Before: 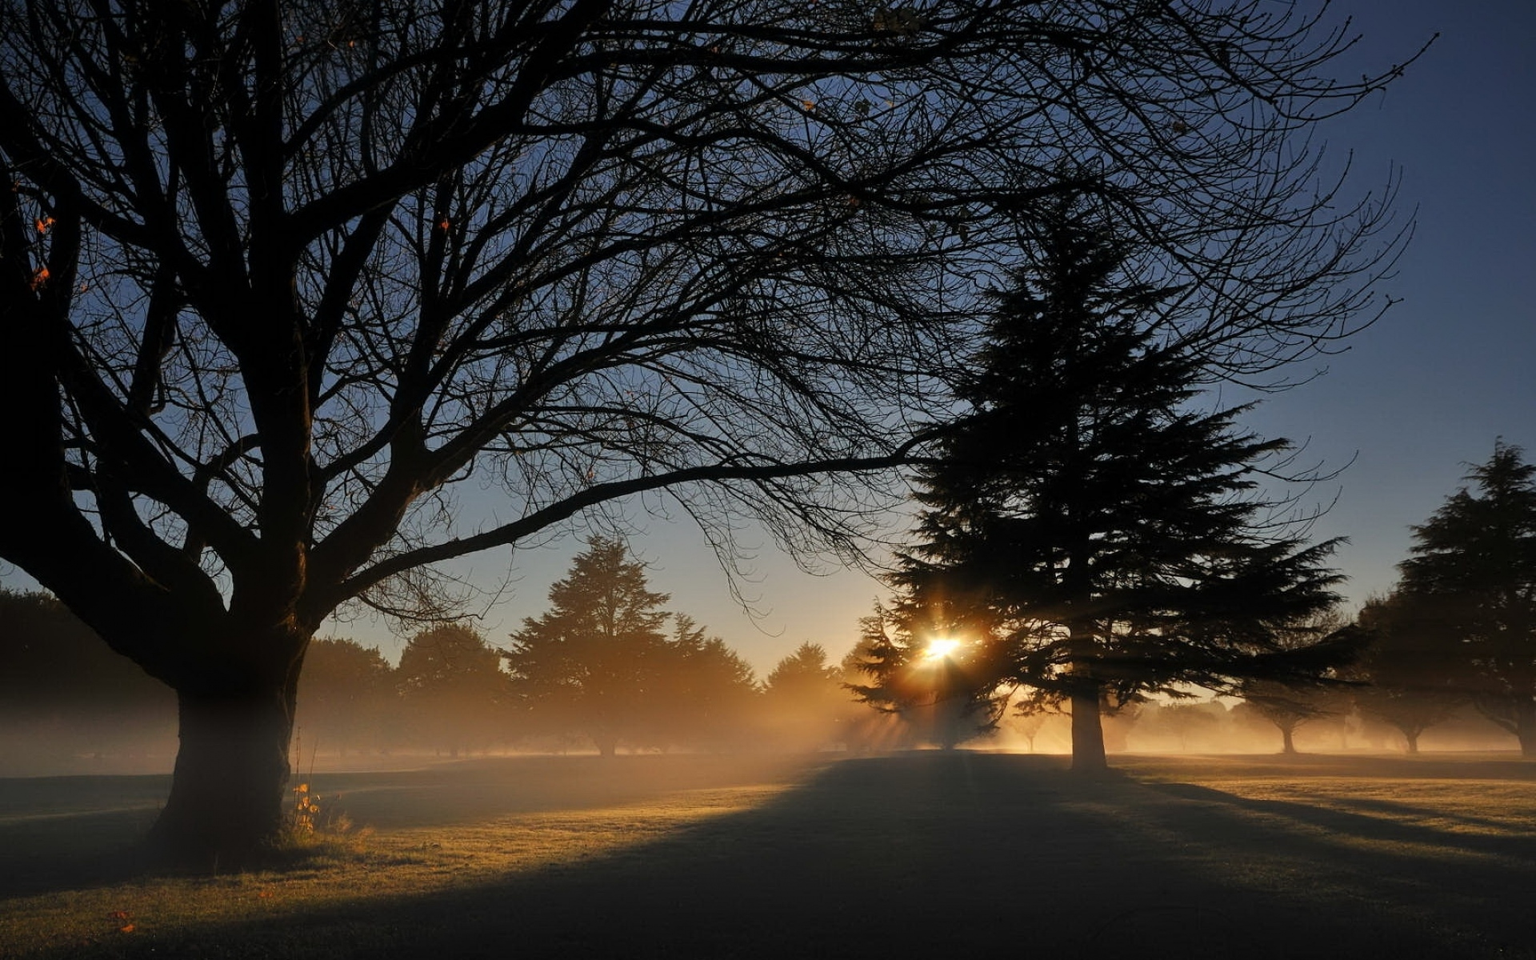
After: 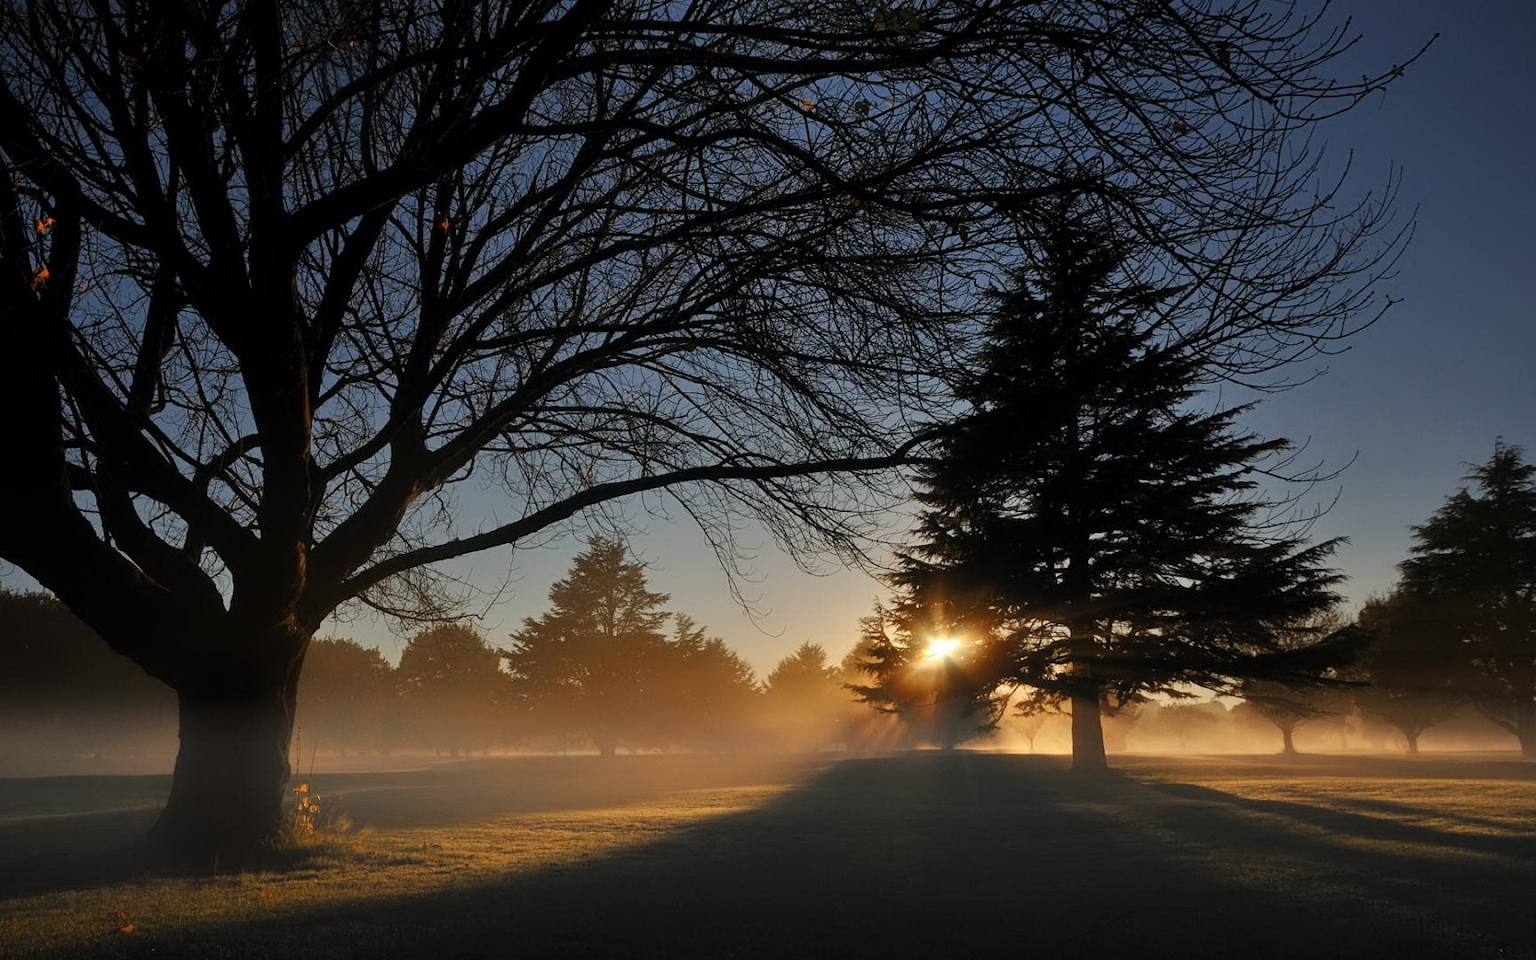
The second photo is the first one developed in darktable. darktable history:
white balance: emerald 1
